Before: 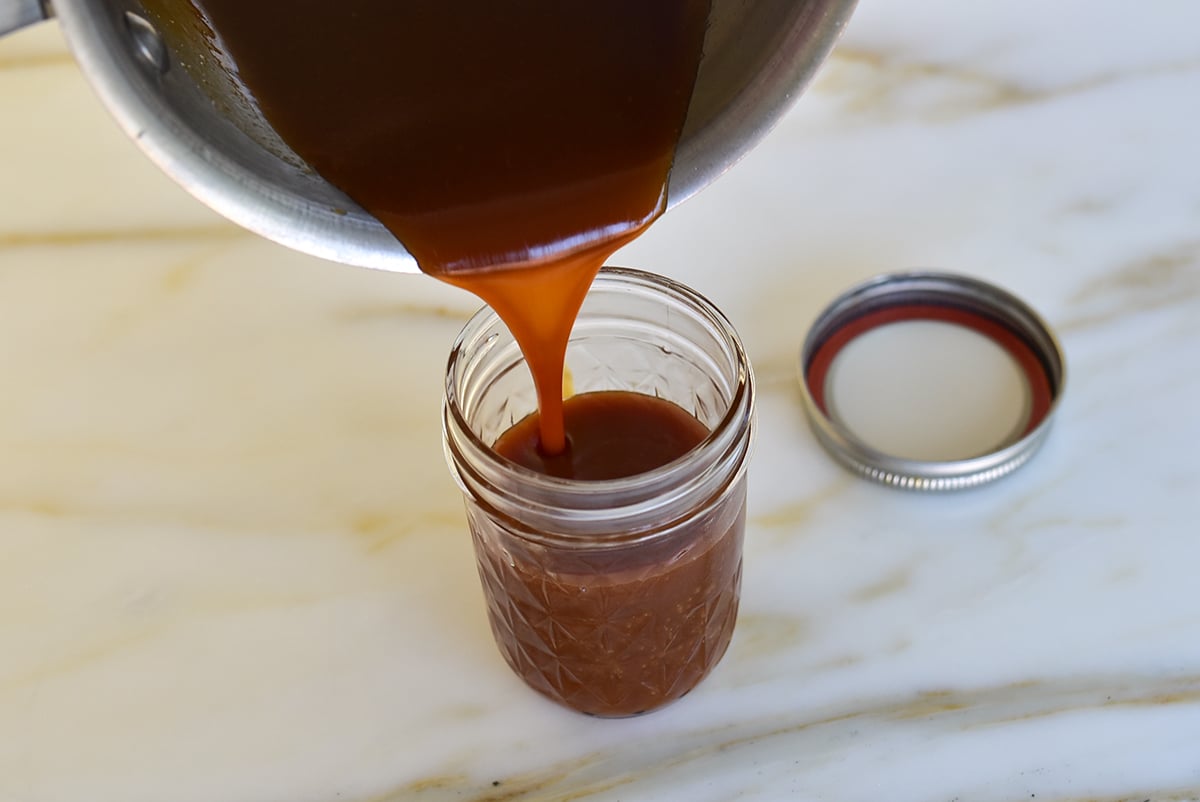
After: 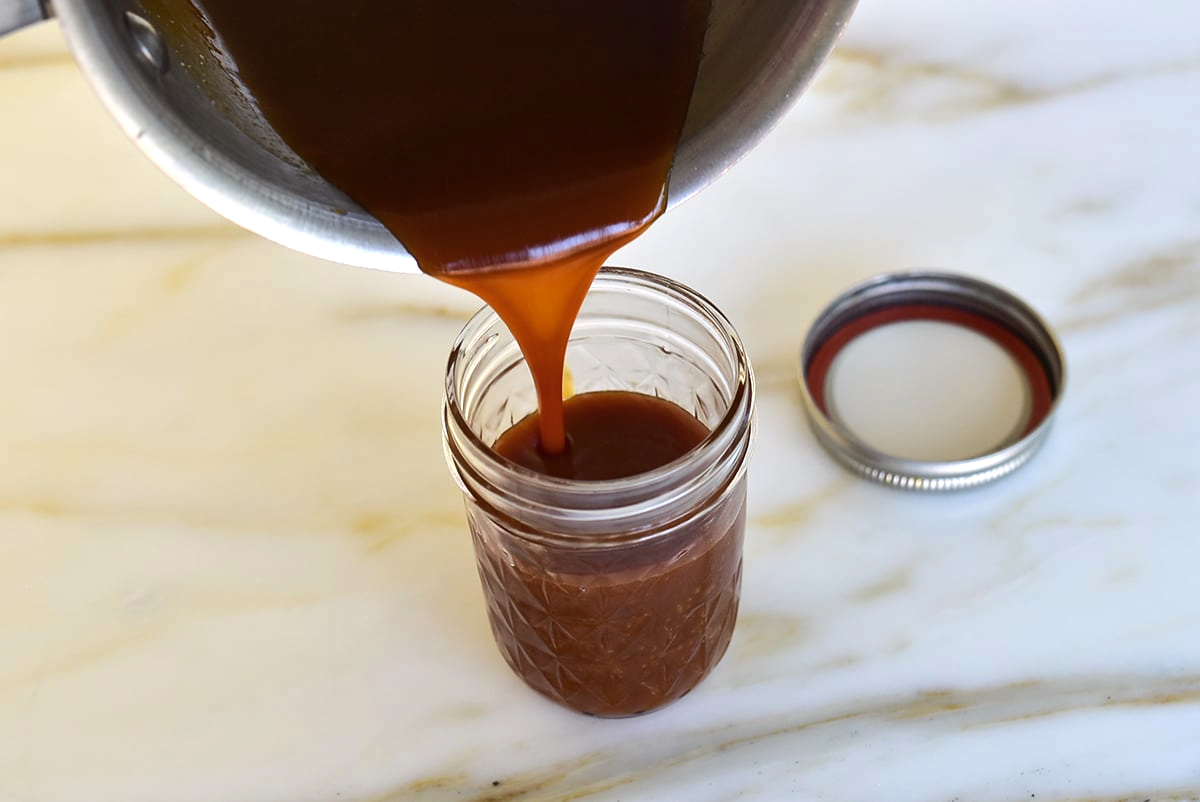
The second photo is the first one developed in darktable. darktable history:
color balance rgb: shadows lift › chroma 1.04%, shadows lift › hue 28.49°, perceptual saturation grading › global saturation 0.269%, perceptual brilliance grading › highlights 16.004%, perceptual brilliance grading › mid-tones 6.346%, perceptual brilliance grading › shadows -14.929%, saturation formula JzAzBz (2021)
